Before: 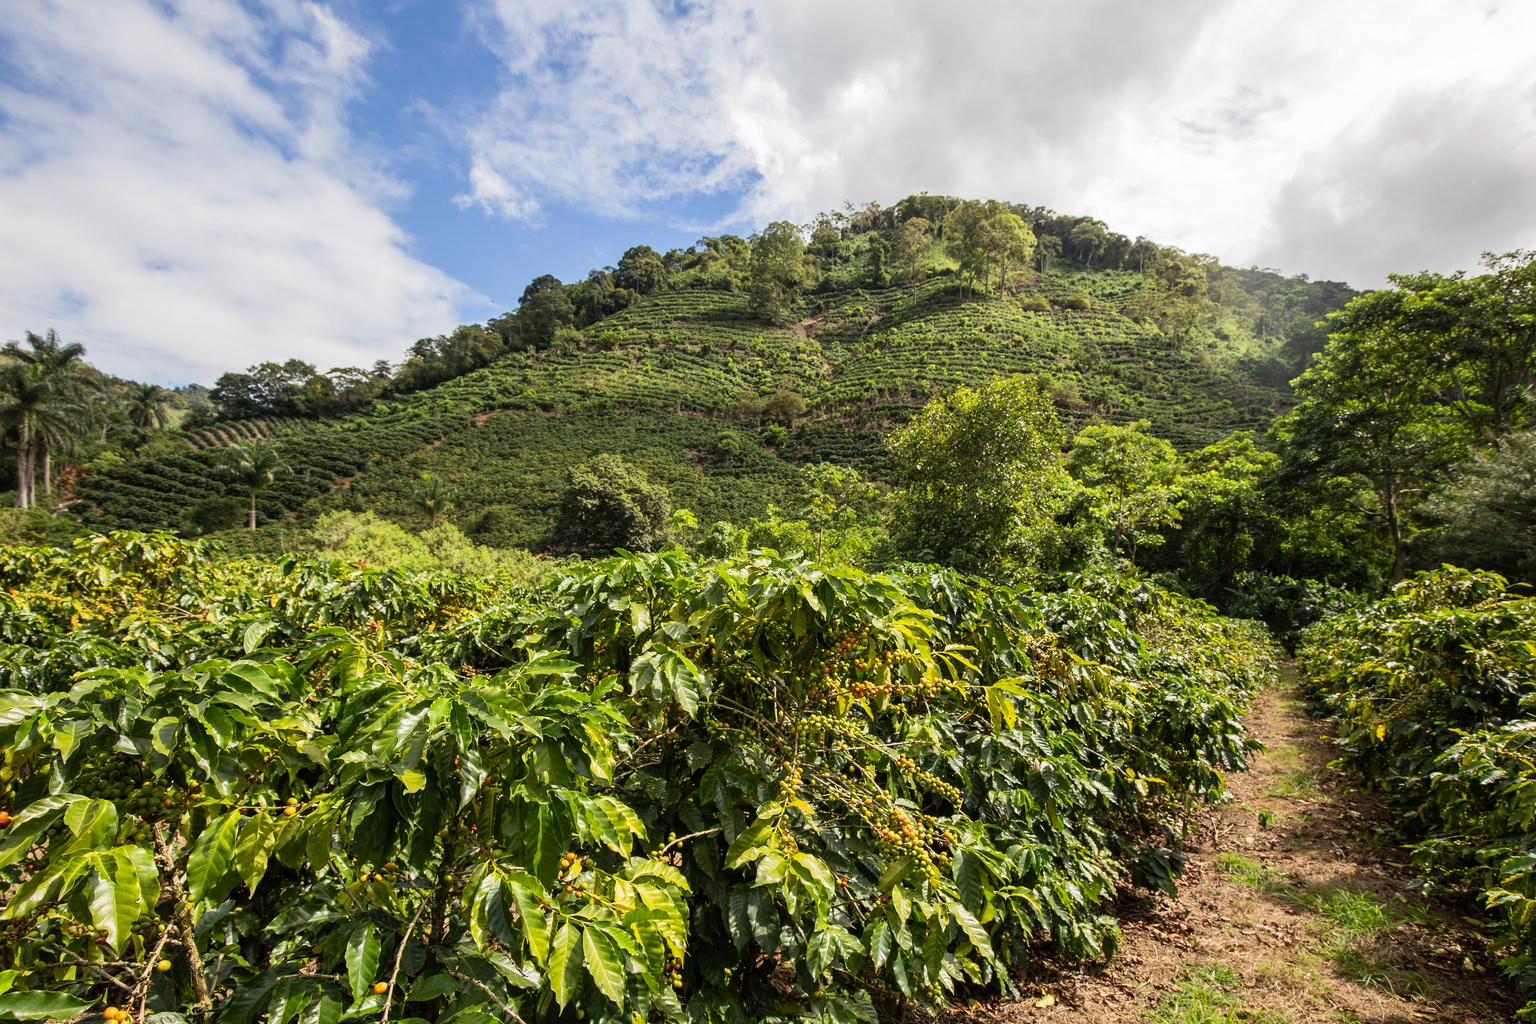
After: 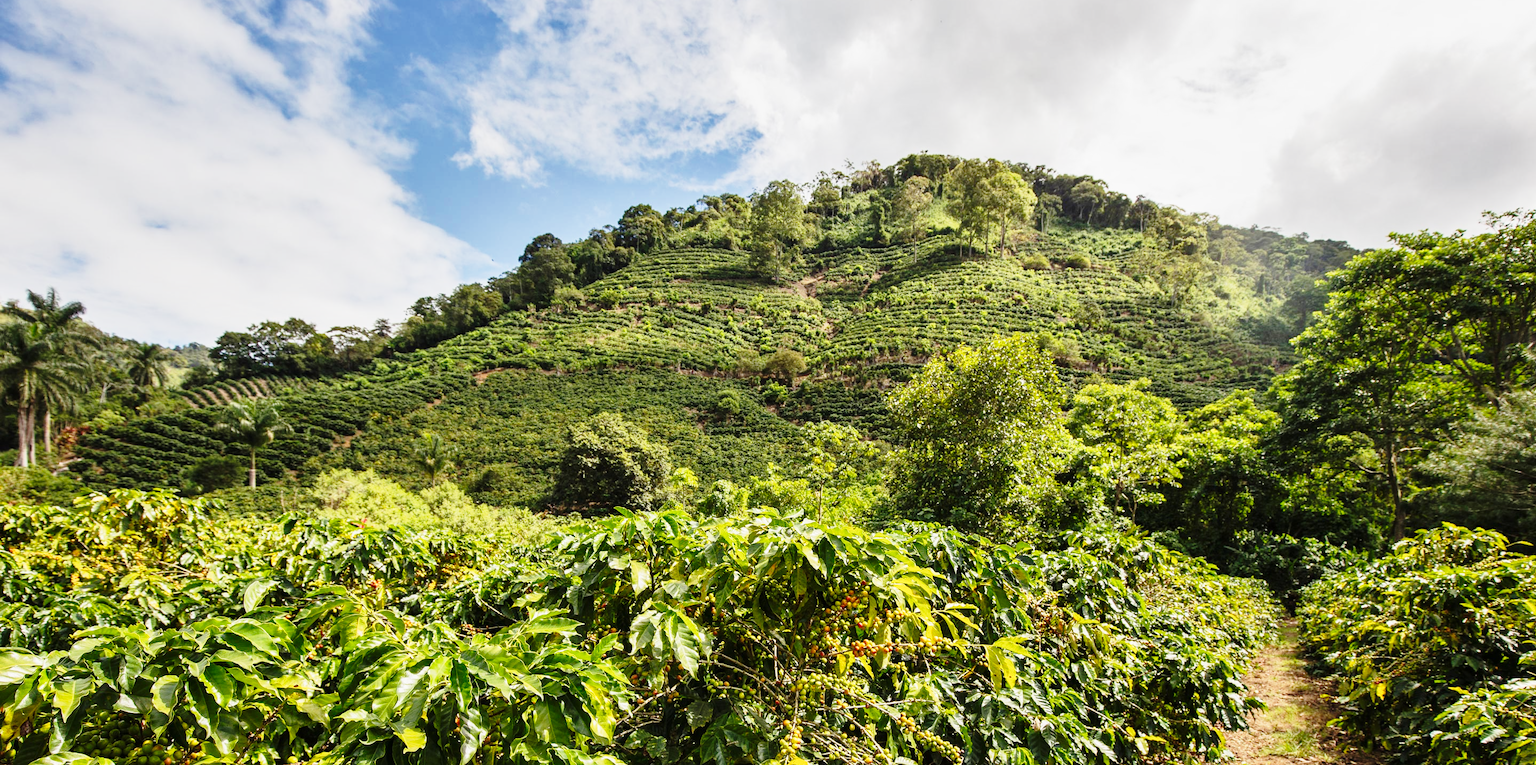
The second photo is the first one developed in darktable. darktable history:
shadows and highlights: shadows 43.49, white point adjustment -1.34, soften with gaussian
crop: top 4.064%, bottom 21.132%
base curve: curves: ch0 [(0, 0) (0.028, 0.03) (0.121, 0.232) (0.46, 0.748) (0.859, 0.968) (1, 1)], preserve colors none
